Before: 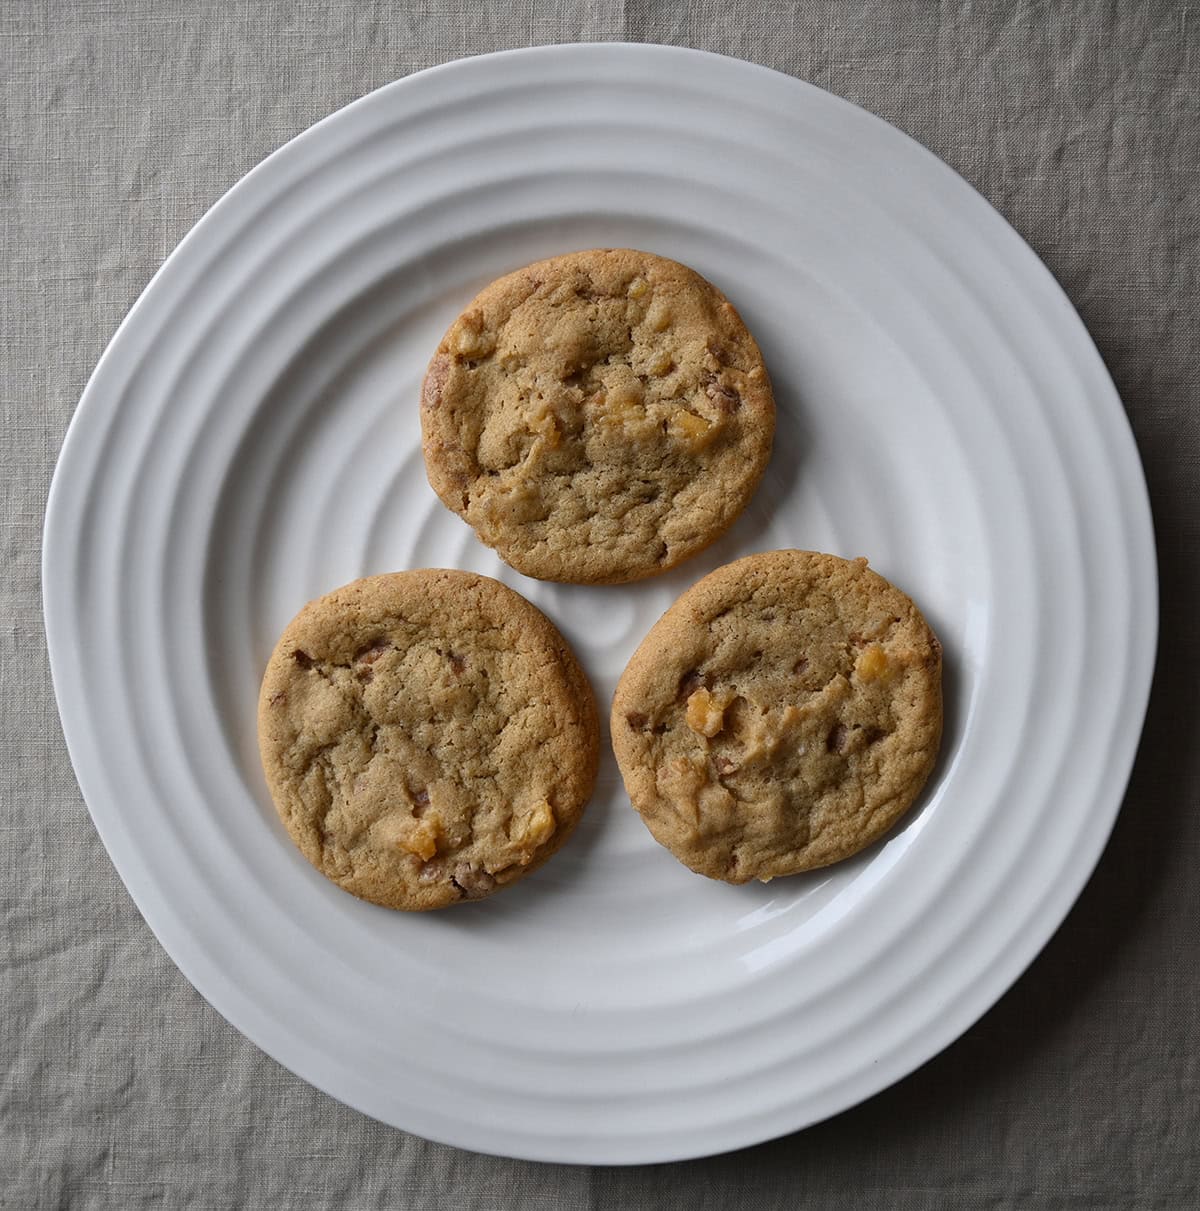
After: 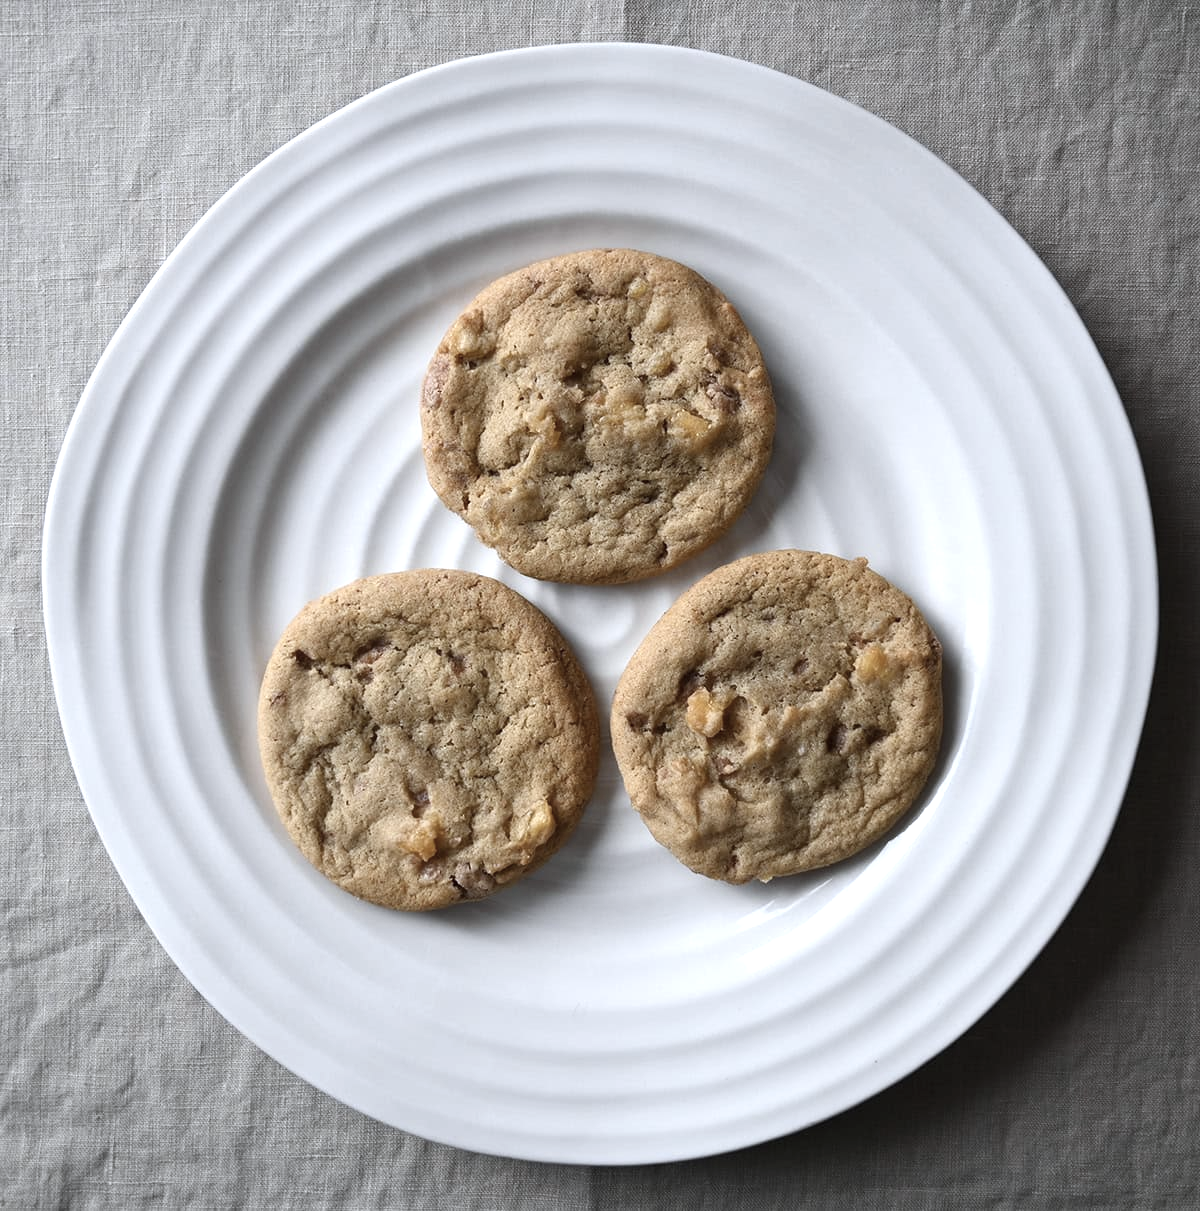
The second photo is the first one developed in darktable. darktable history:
contrast brightness saturation: contrast 0.1, saturation -0.36
white balance: red 0.974, blue 1.044
exposure: exposure 0.661 EV, compensate highlight preservation false
